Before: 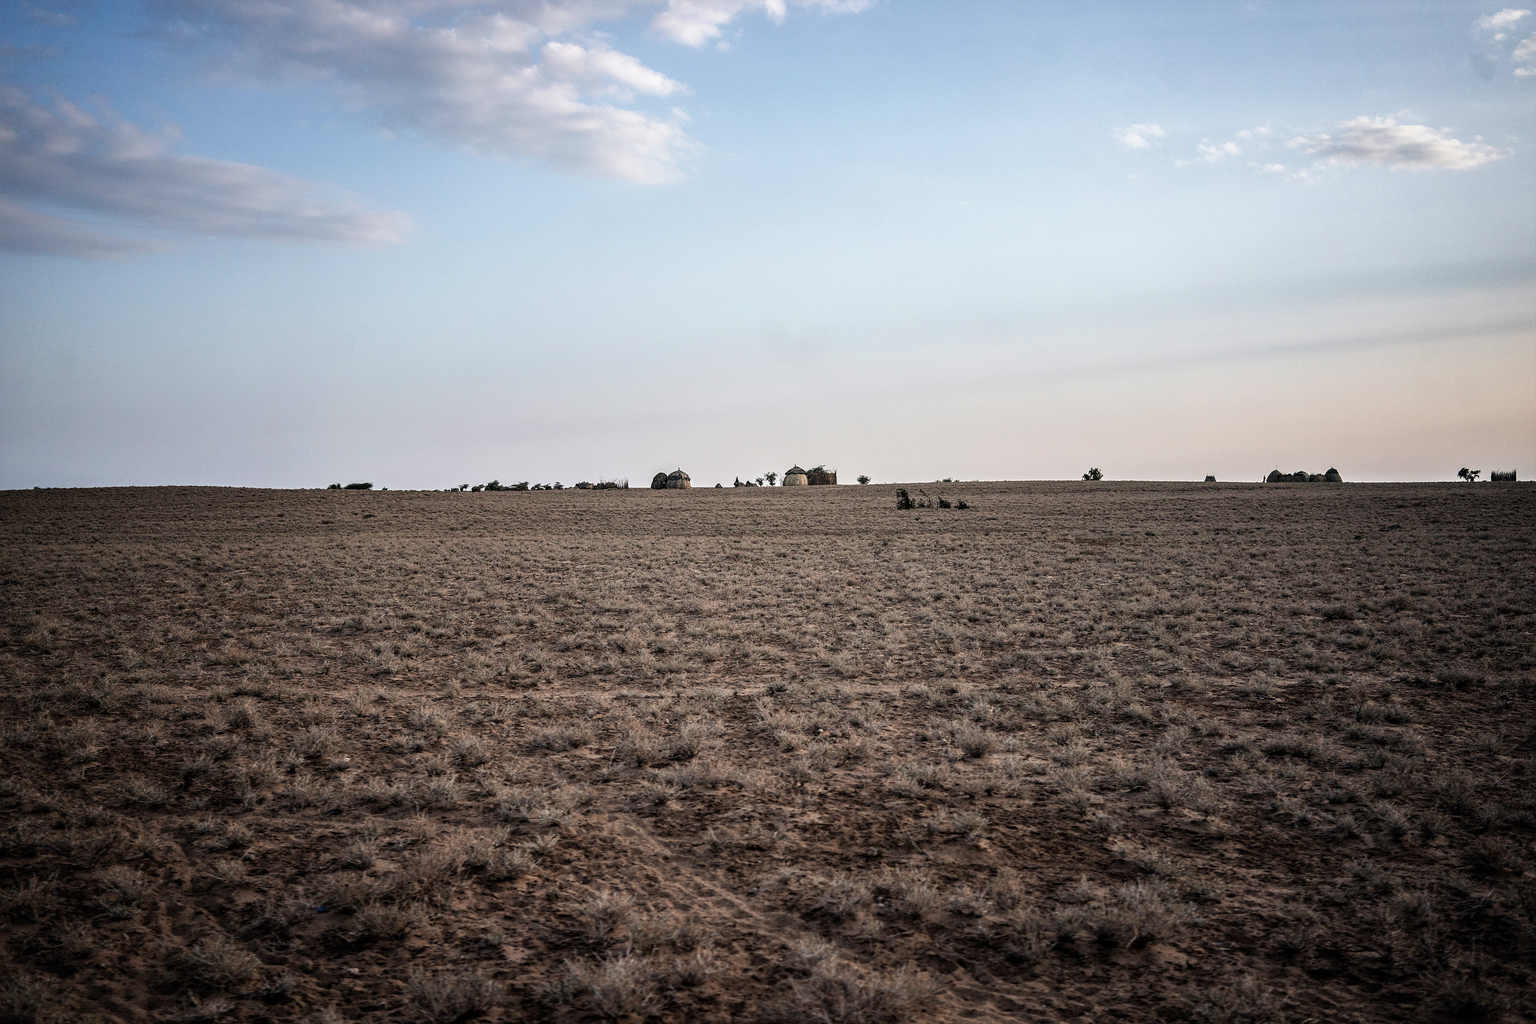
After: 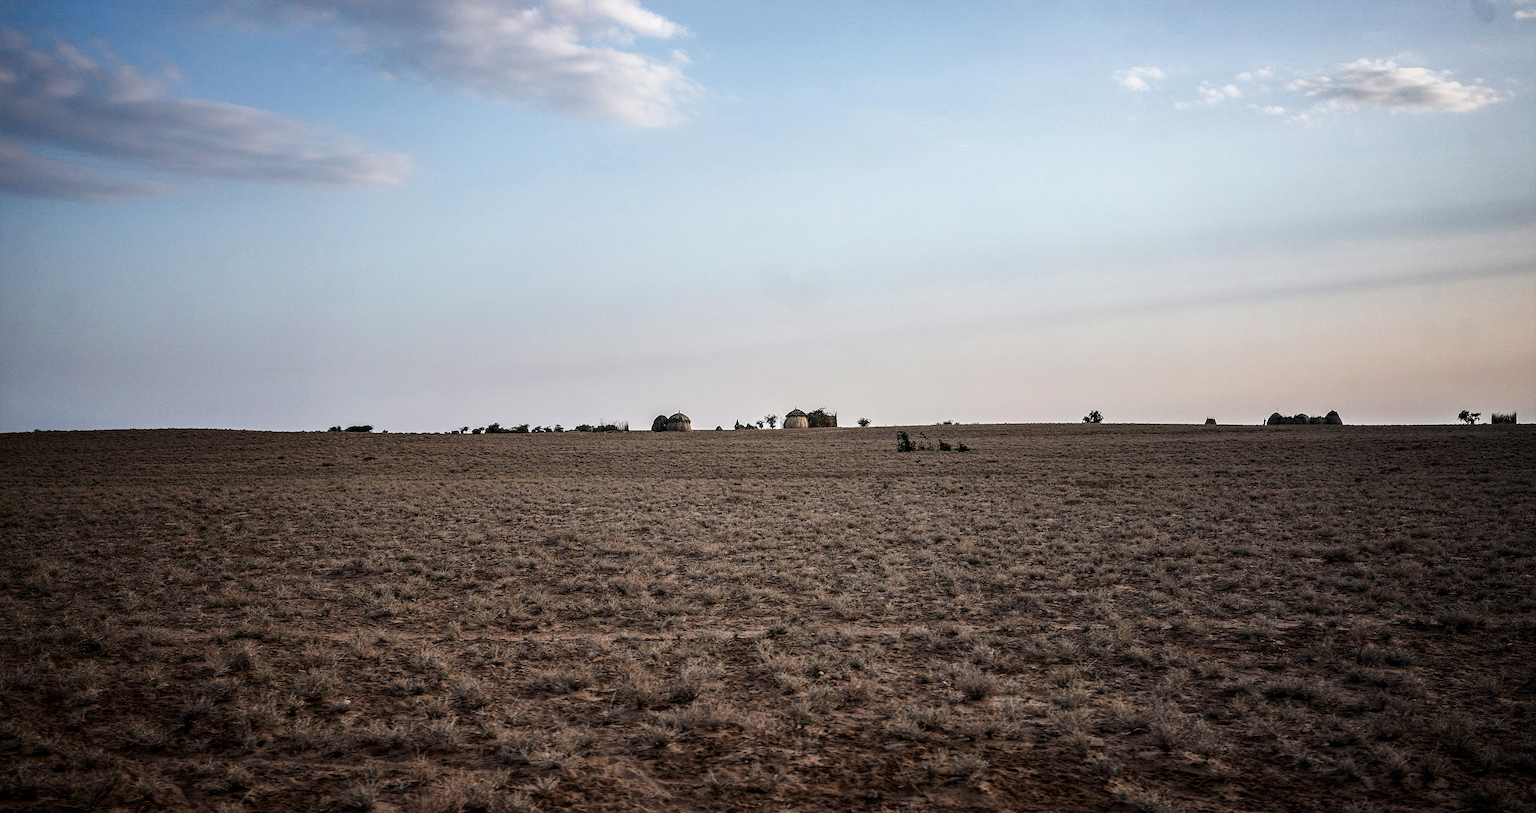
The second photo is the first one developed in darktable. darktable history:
crop and rotate: top 5.667%, bottom 14.904%
contrast brightness saturation: contrast 0.069, brightness -0.139, saturation 0.119
